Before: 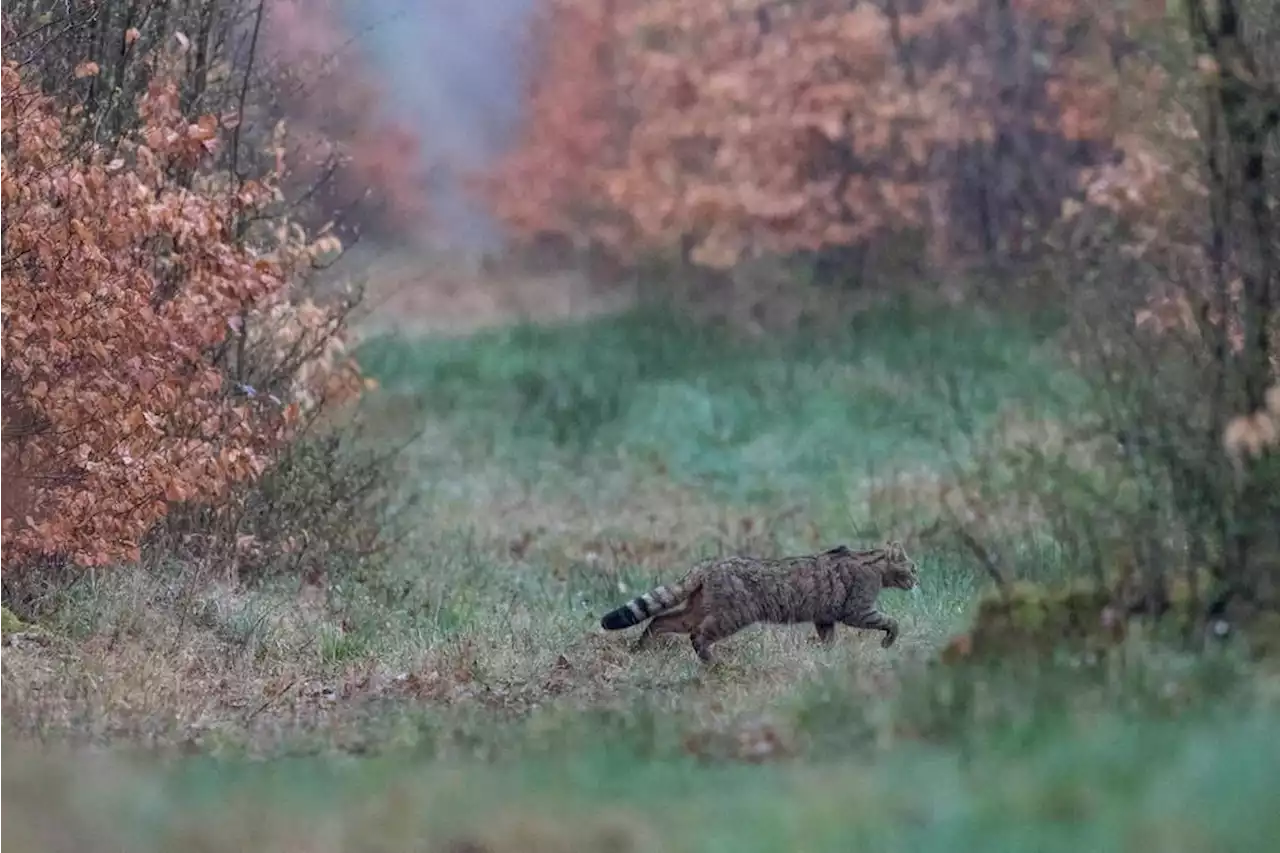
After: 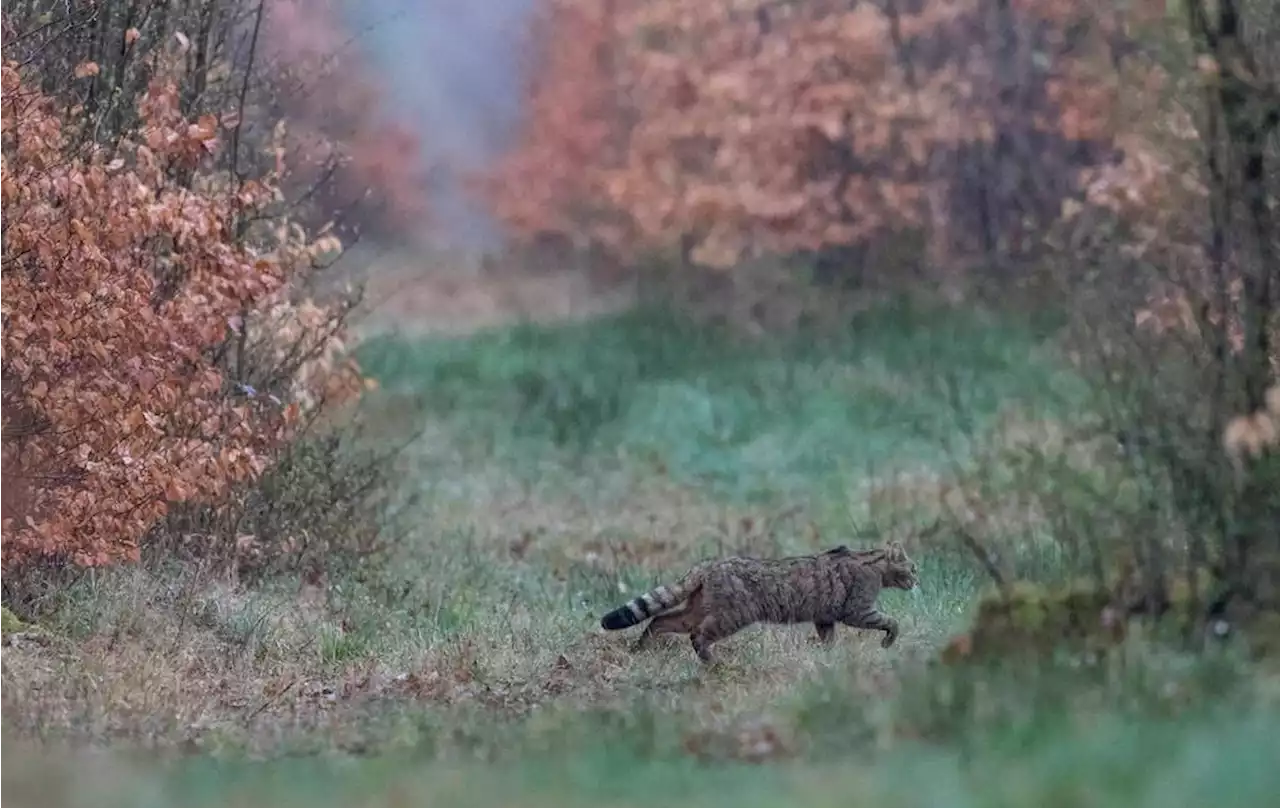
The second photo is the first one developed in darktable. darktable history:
crop and rotate: top 0.012%, bottom 5.168%
